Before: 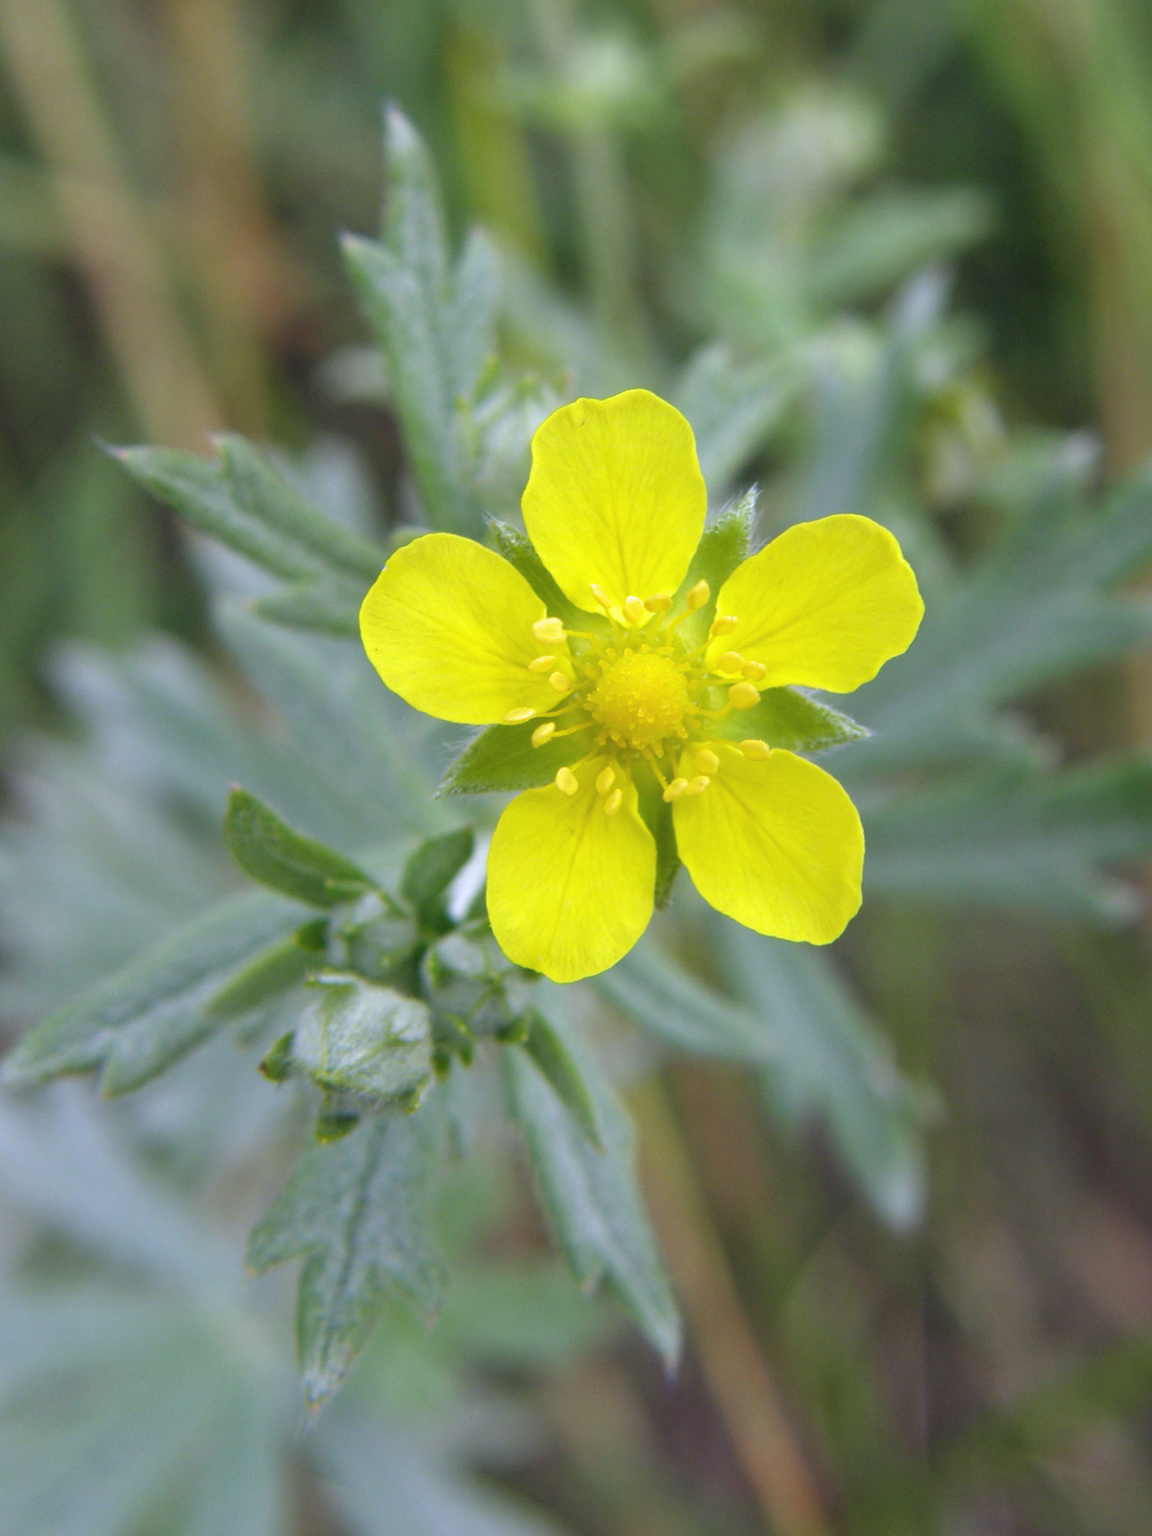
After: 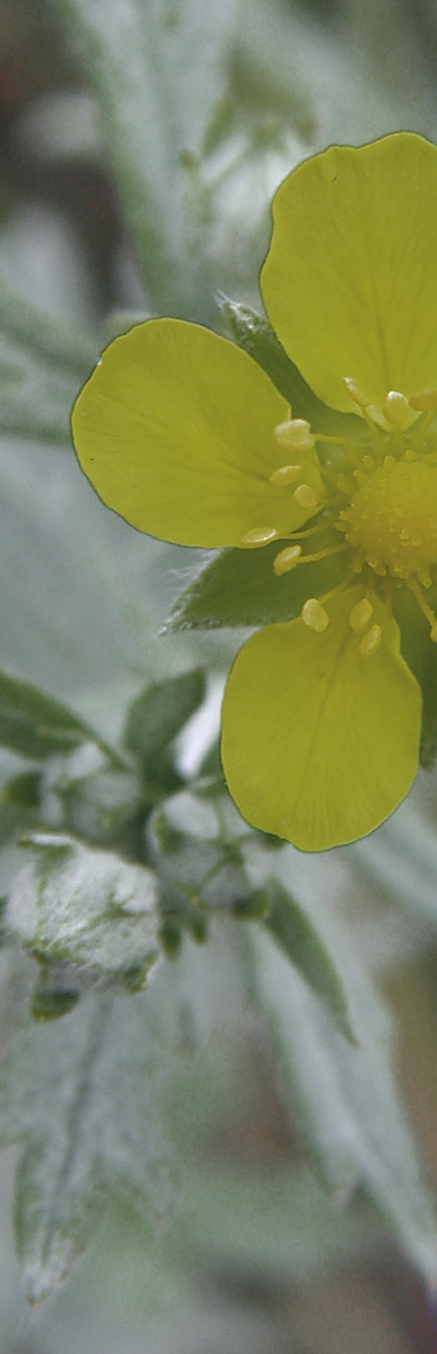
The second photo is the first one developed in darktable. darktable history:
color zones: curves: ch0 [(0, 0.48) (0.209, 0.398) (0.305, 0.332) (0.429, 0.493) (0.571, 0.5) (0.714, 0.5) (0.857, 0.5) (1, 0.48)]; ch1 [(0, 0.736) (0.143, 0.625) (0.225, 0.371) (0.429, 0.256) (0.571, 0.241) (0.714, 0.213) (0.857, 0.48) (1, 0.736)]; ch2 [(0, 0.448) (0.143, 0.498) (0.286, 0.5) (0.429, 0.5) (0.571, 0.5) (0.714, 0.5) (0.857, 0.5) (1, 0.448)]
sharpen: radius 1.4, amount 1.25, threshold 0.7
crop and rotate: left 21.77%, top 18.528%, right 44.676%, bottom 2.997%
rotate and perspective: rotation 0.062°, lens shift (vertical) 0.115, lens shift (horizontal) -0.133, crop left 0.047, crop right 0.94, crop top 0.061, crop bottom 0.94
